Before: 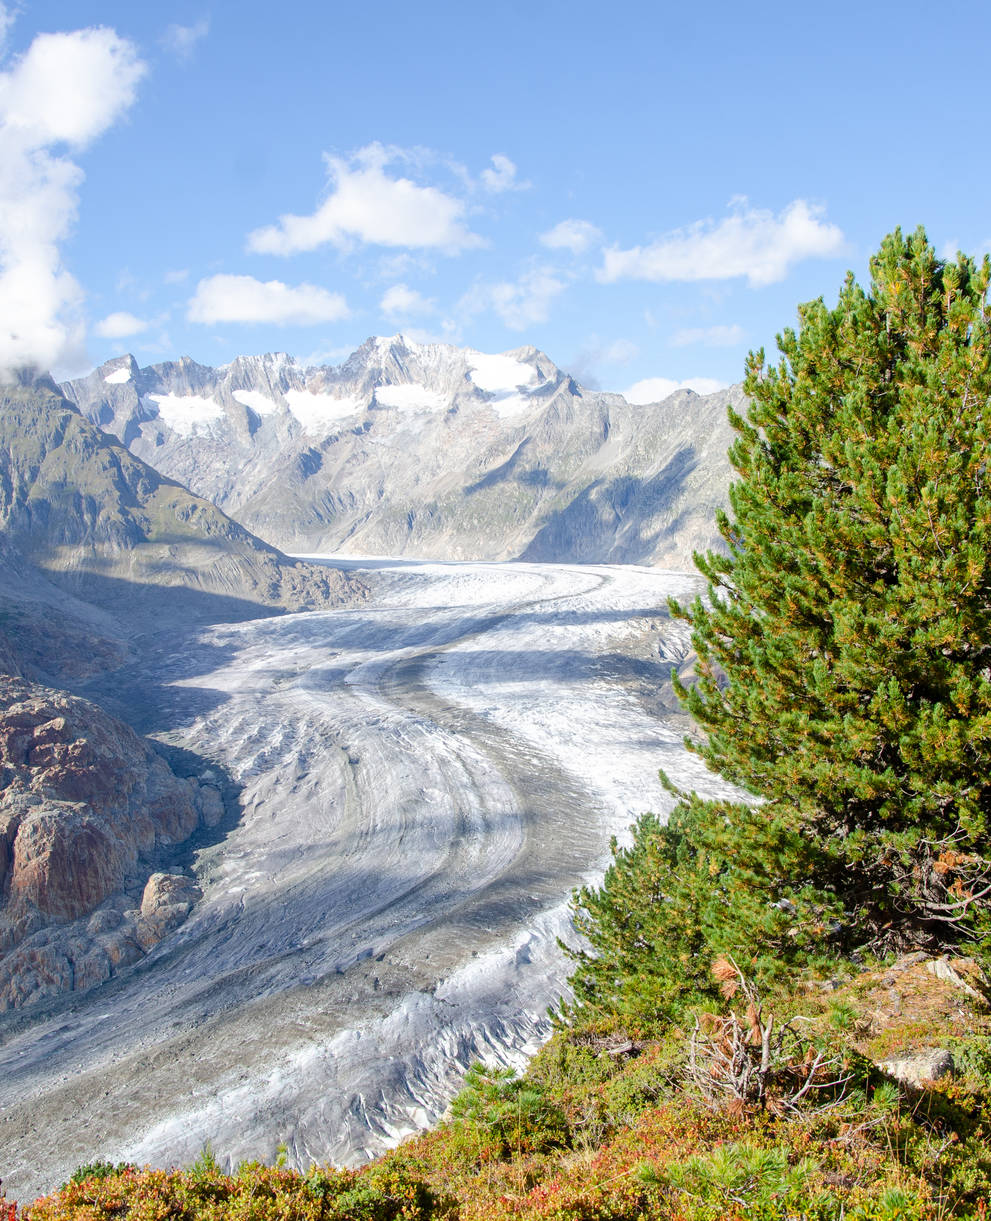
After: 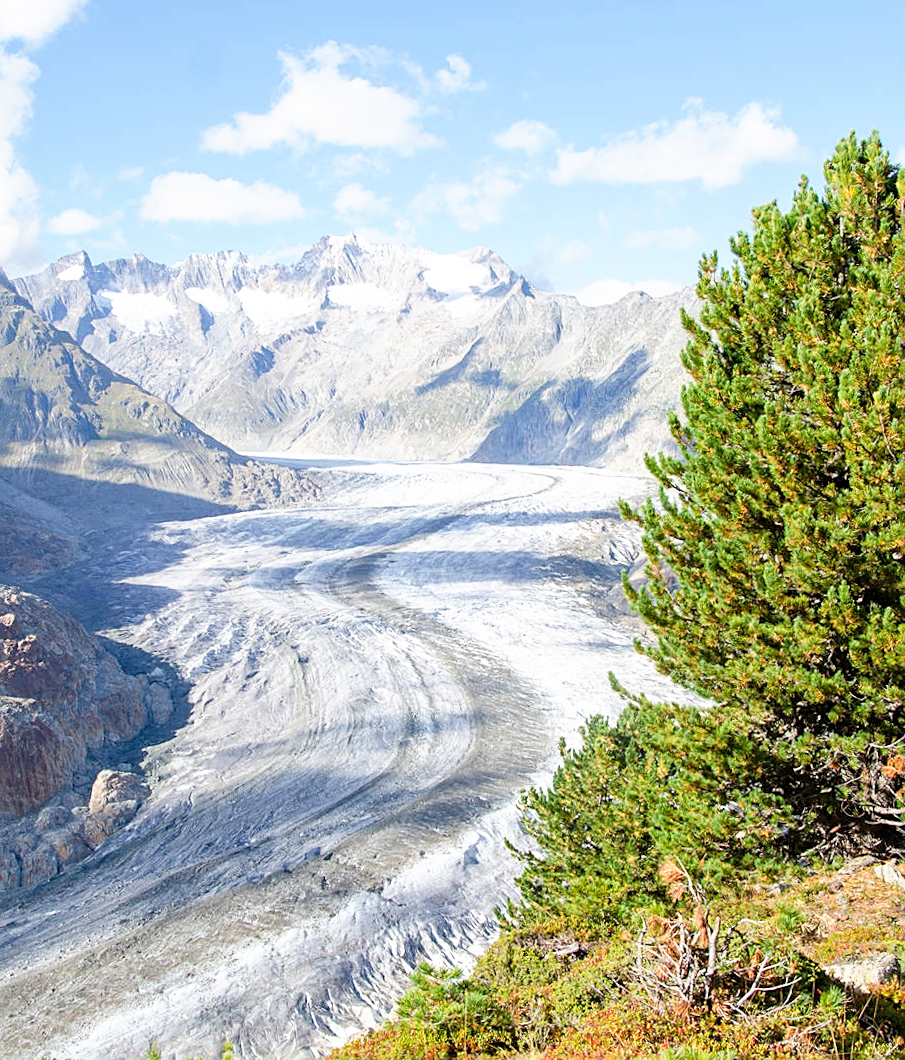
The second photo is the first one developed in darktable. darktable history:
base curve: curves: ch0 [(0, 0) (0.688, 0.865) (1, 1)], preserve colors none
sharpen: on, module defaults
rotate and perspective: rotation -1.42°, crop left 0.016, crop right 0.984, crop top 0.035, crop bottom 0.965
crop and rotate: angle -1.96°, left 3.097%, top 4.154%, right 1.586%, bottom 0.529%
